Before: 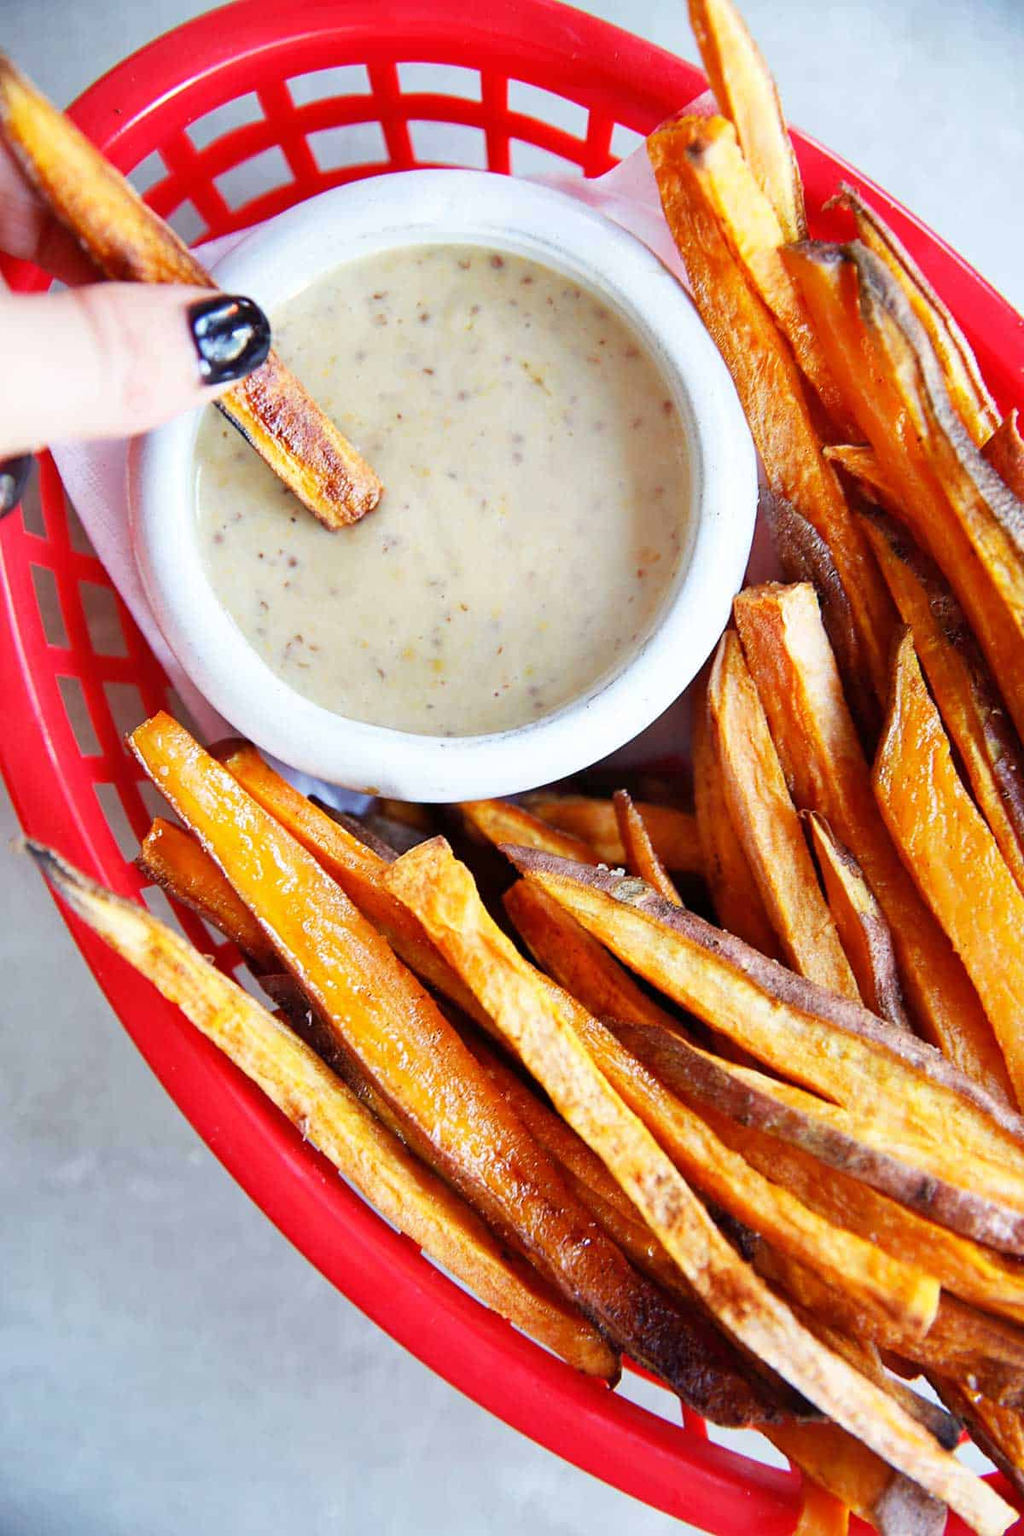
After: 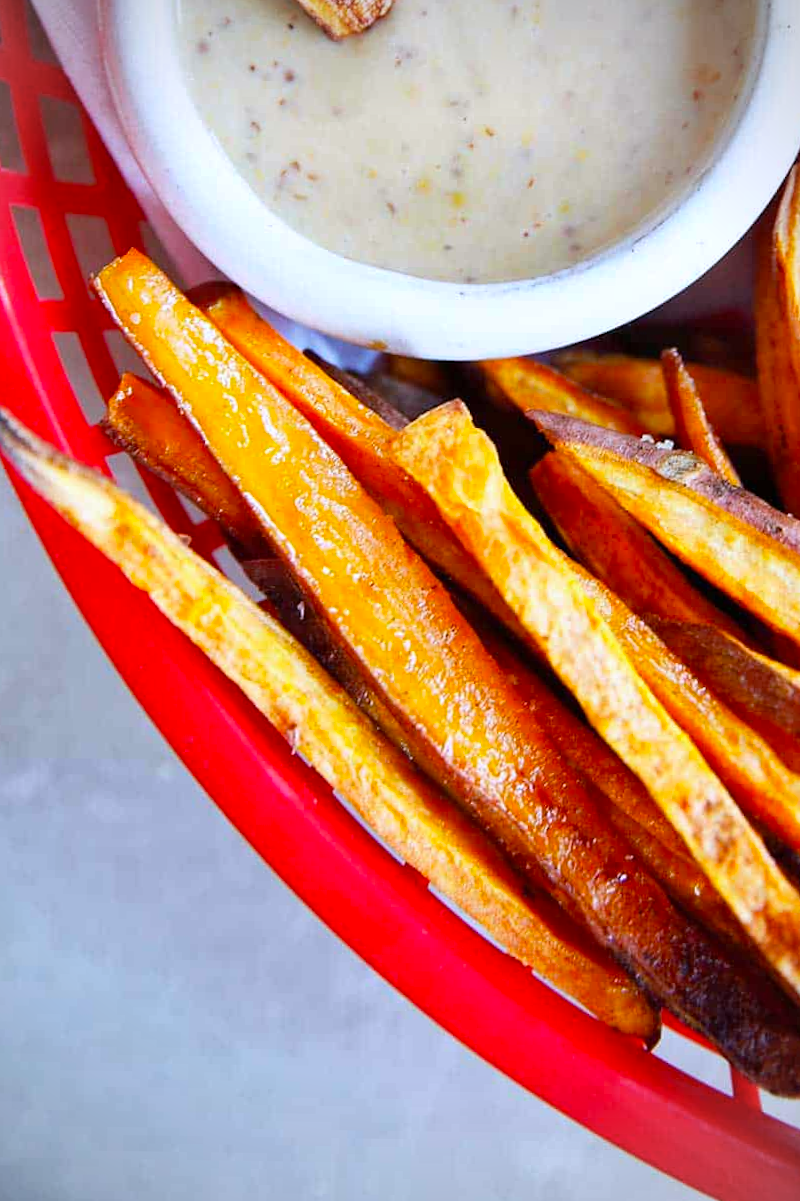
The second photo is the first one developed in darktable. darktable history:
vignetting: on, module defaults
color balance: output saturation 120%
crop and rotate: angle -0.82°, left 3.85%, top 31.828%, right 27.992%
color calibration: illuminant as shot in camera, x 0.358, y 0.373, temperature 4628.91 K
